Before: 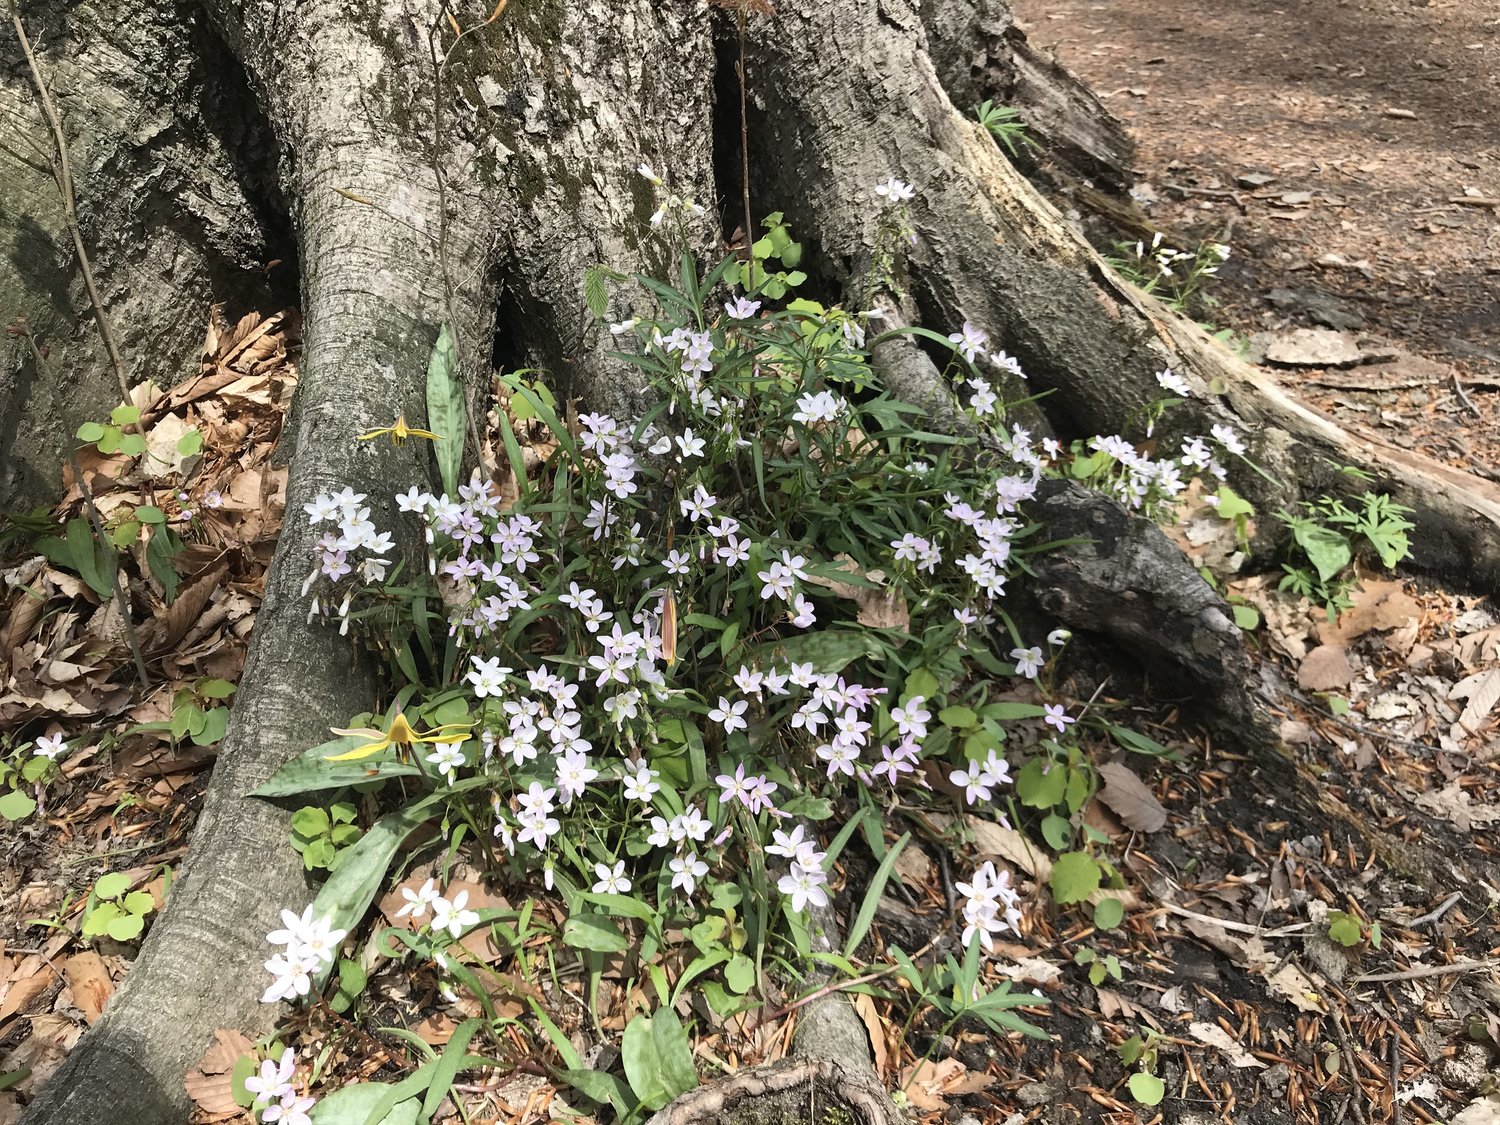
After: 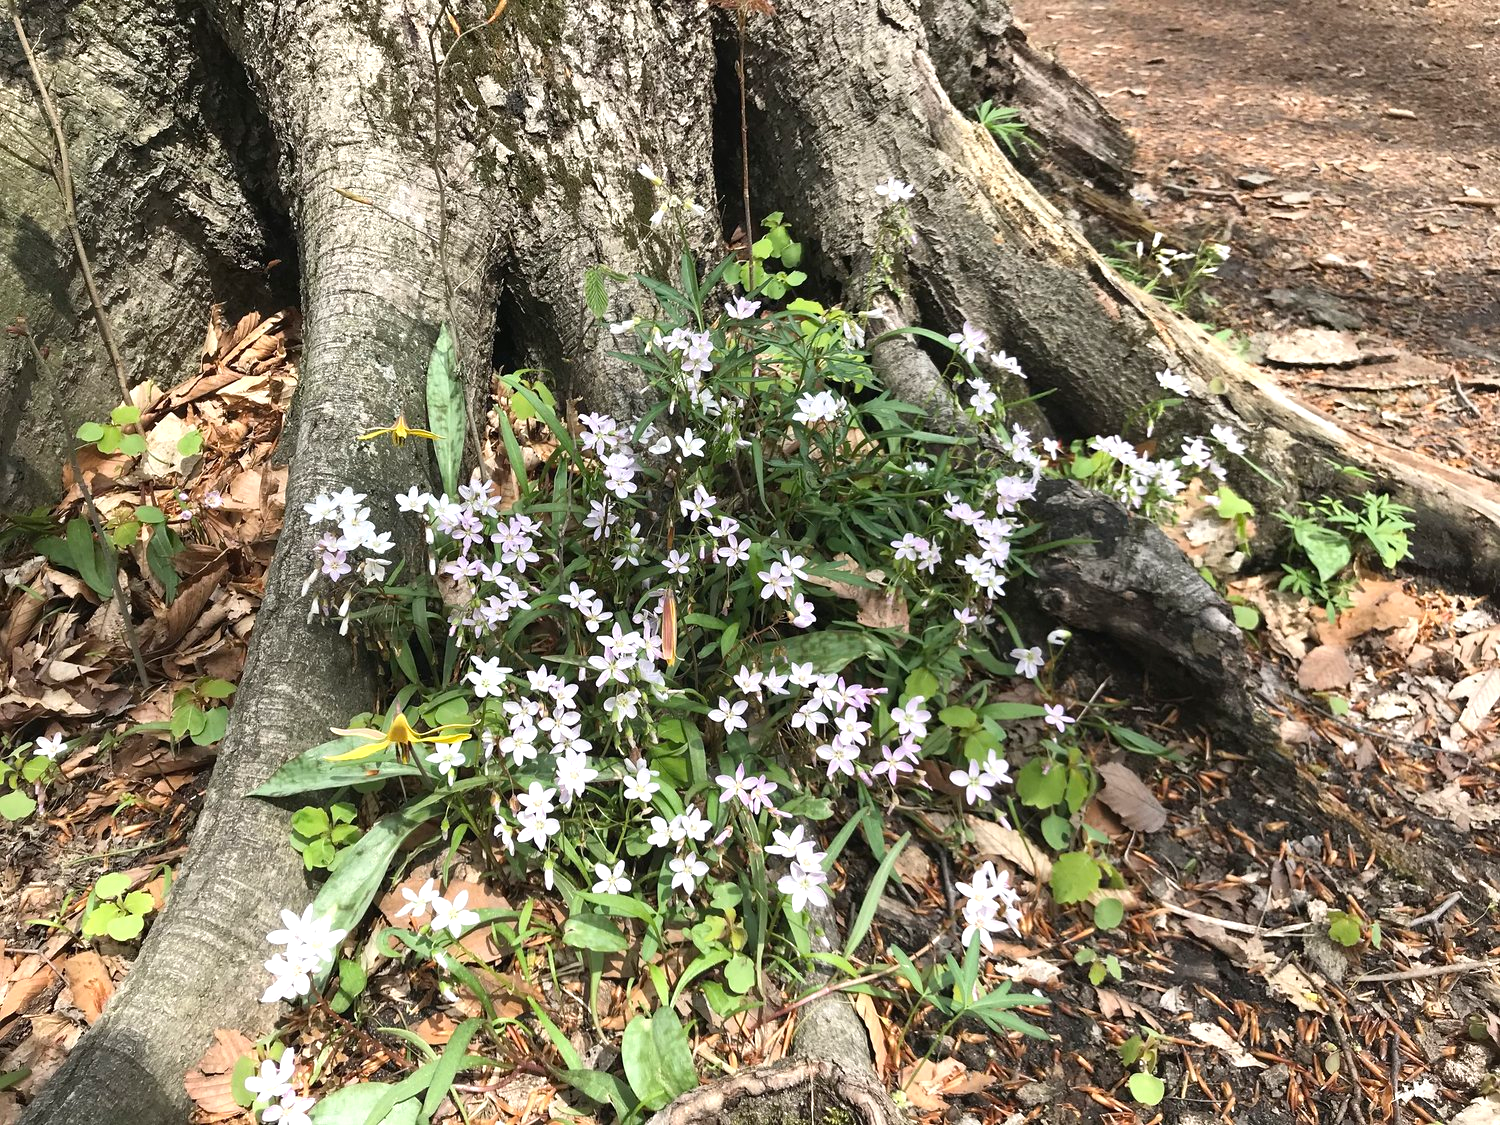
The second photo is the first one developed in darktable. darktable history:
exposure: exposure 0.377 EV, compensate highlight preservation false
